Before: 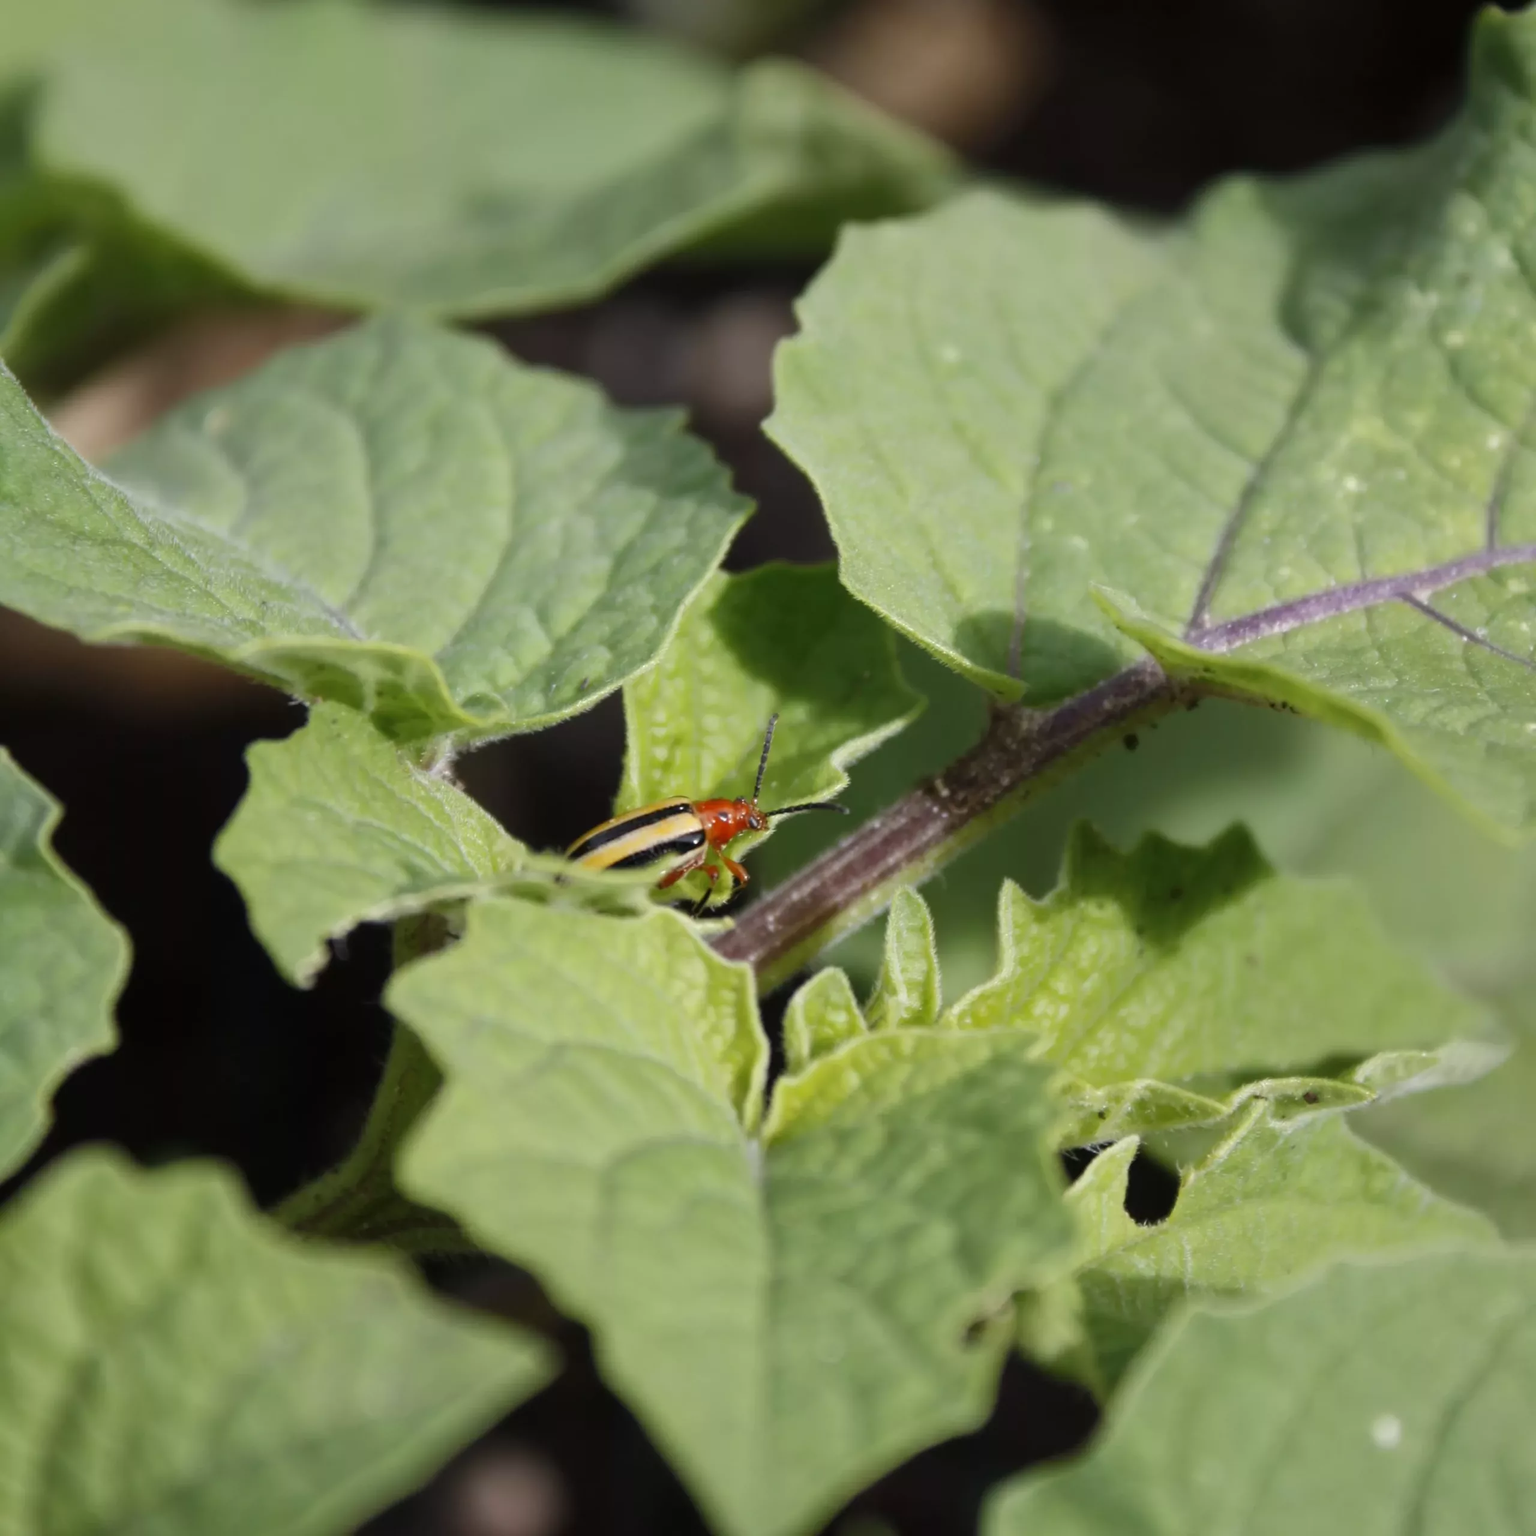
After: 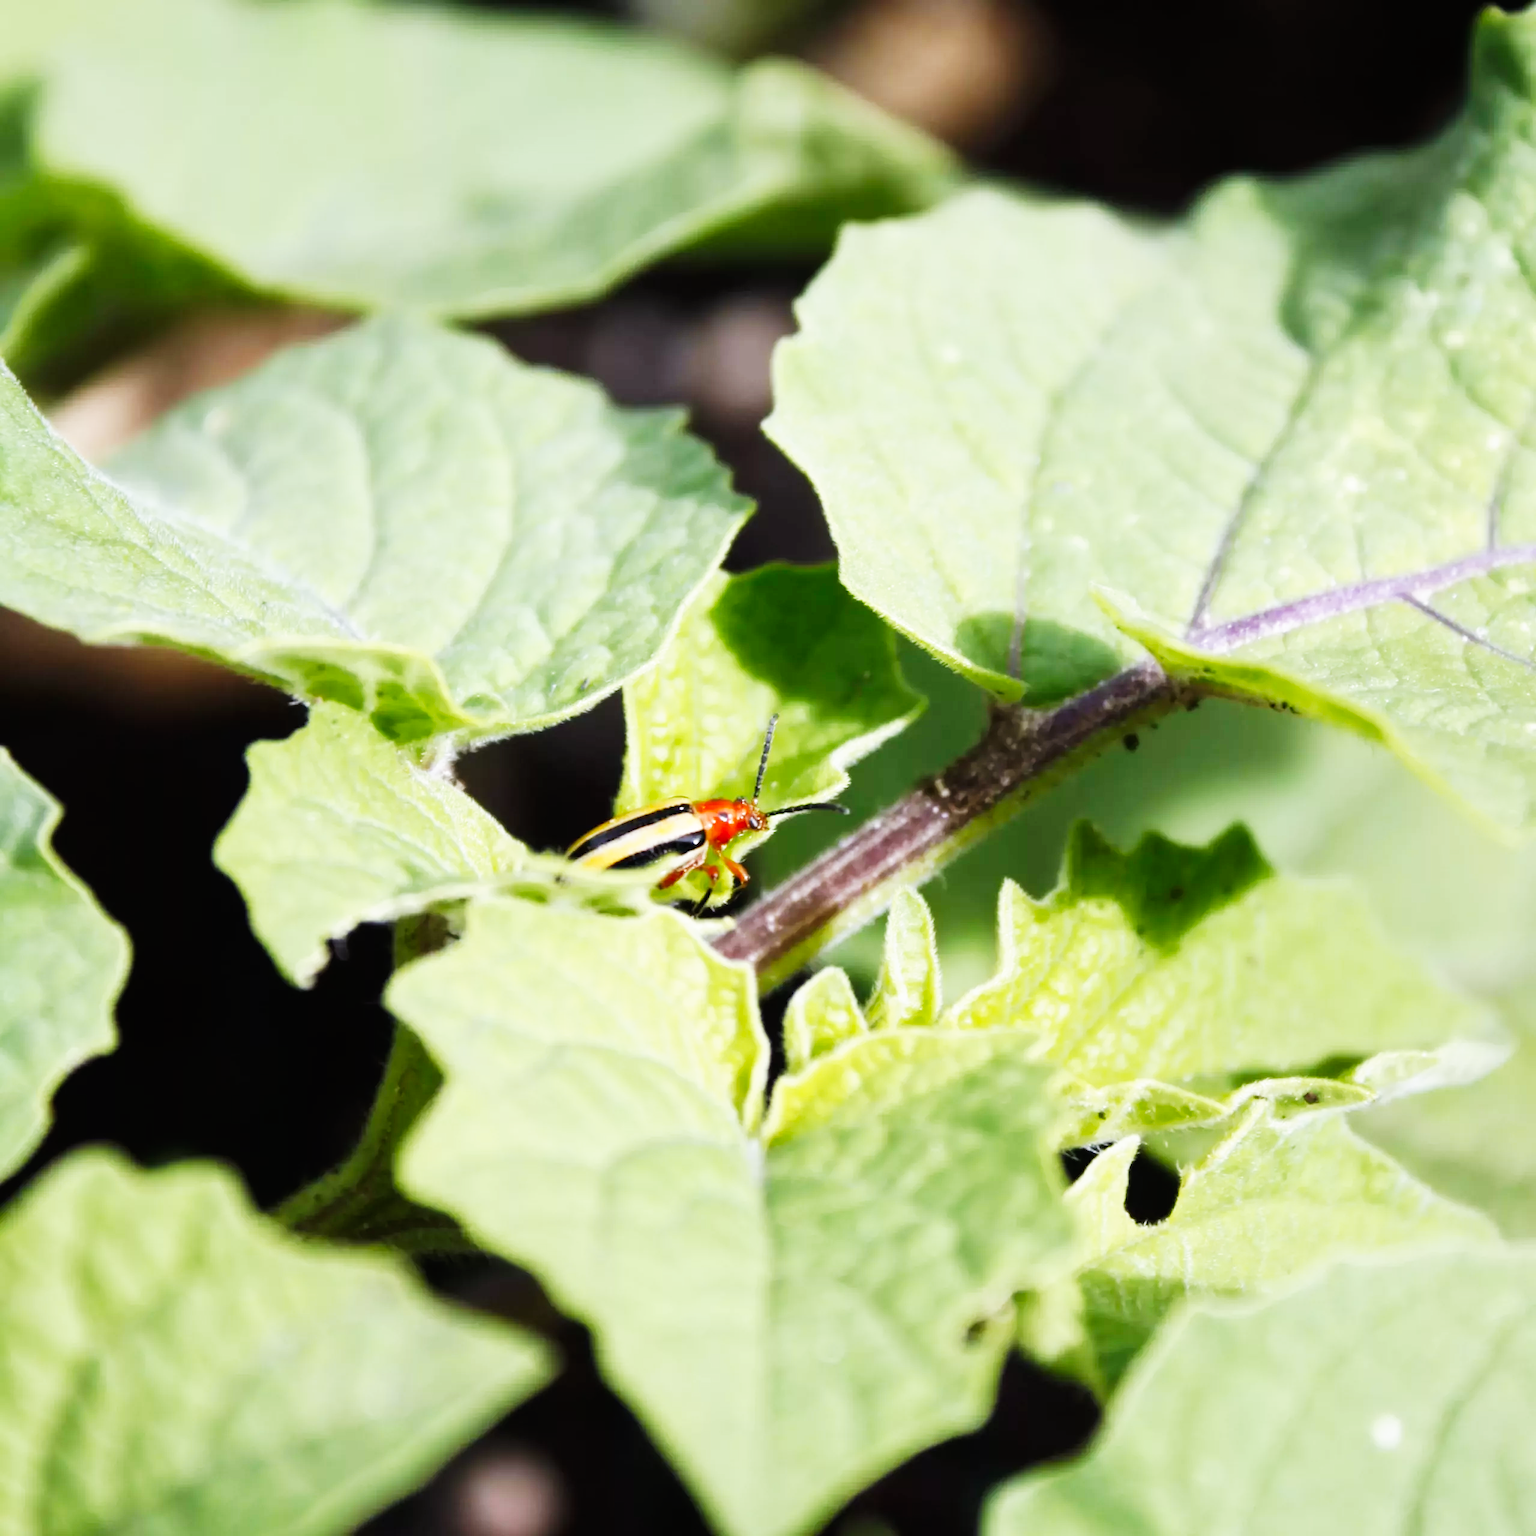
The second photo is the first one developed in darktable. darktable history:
white balance: red 0.984, blue 1.059
base curve: curves: ch0 [(0, 0) (0.007, 0.004) (0.027, 0.03) (0.046, 0.07) (0.207, 0.54) (0.442, 0.872) (0.673, 0.972) (1, 1)], preserve colors none
